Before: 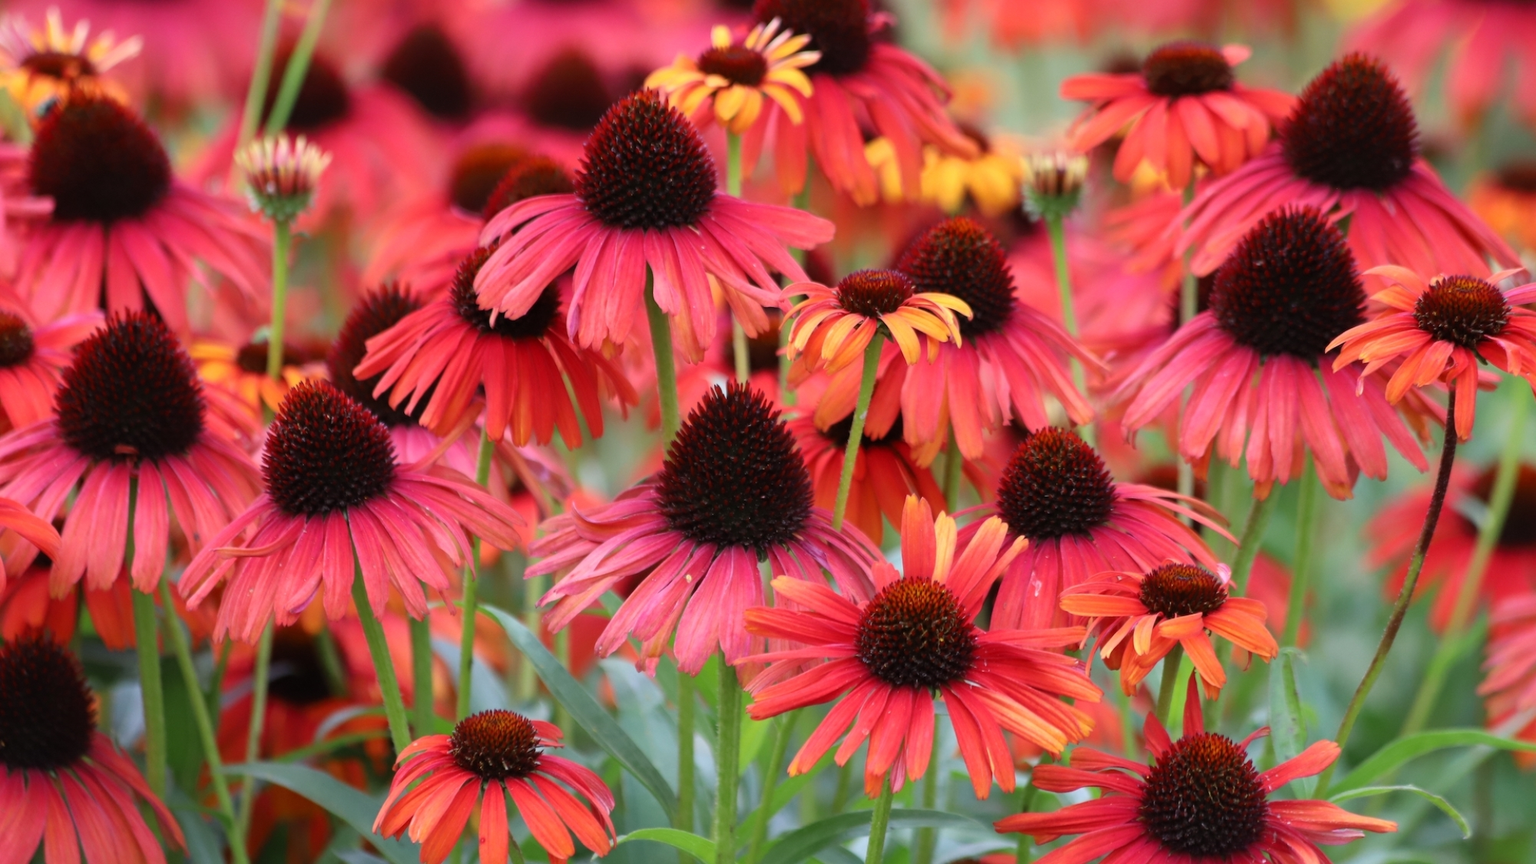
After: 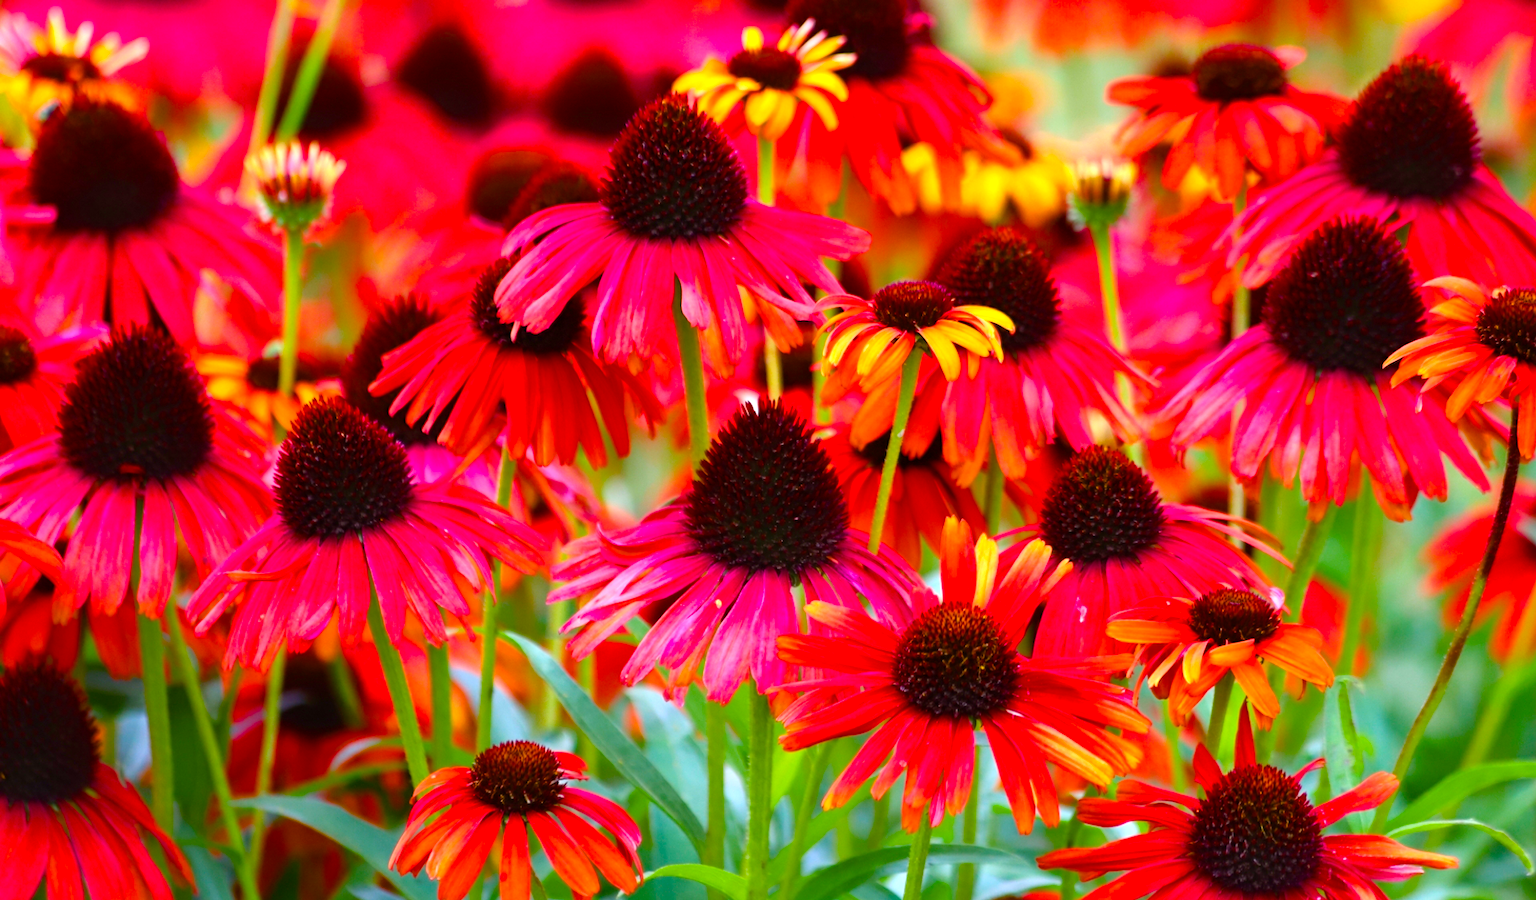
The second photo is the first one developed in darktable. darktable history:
crop: right 4.126%, bottom 0.031%
color balance rgb: linear chroma grading › global chroma 25%, perceptual saturation grading › global saturation 45%, perceptual saturation grading › highlights -50%, perceptual saturation grading › shadows 30%, perceptual brilliance grading › global brilliance 18%, global vibrance 40%
